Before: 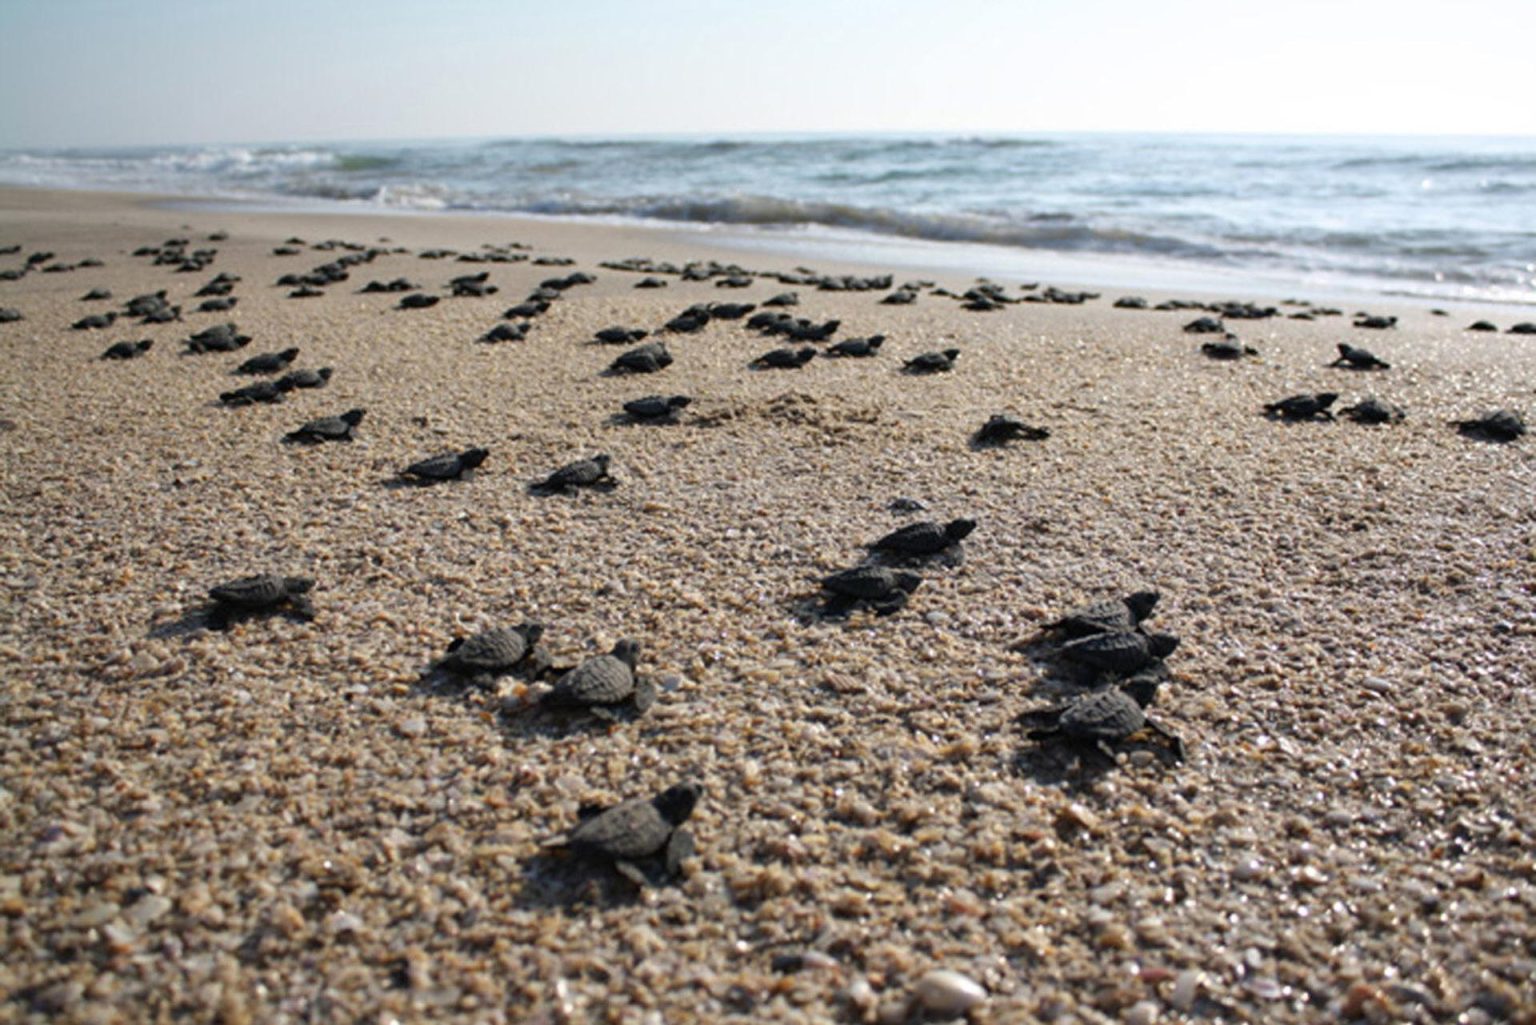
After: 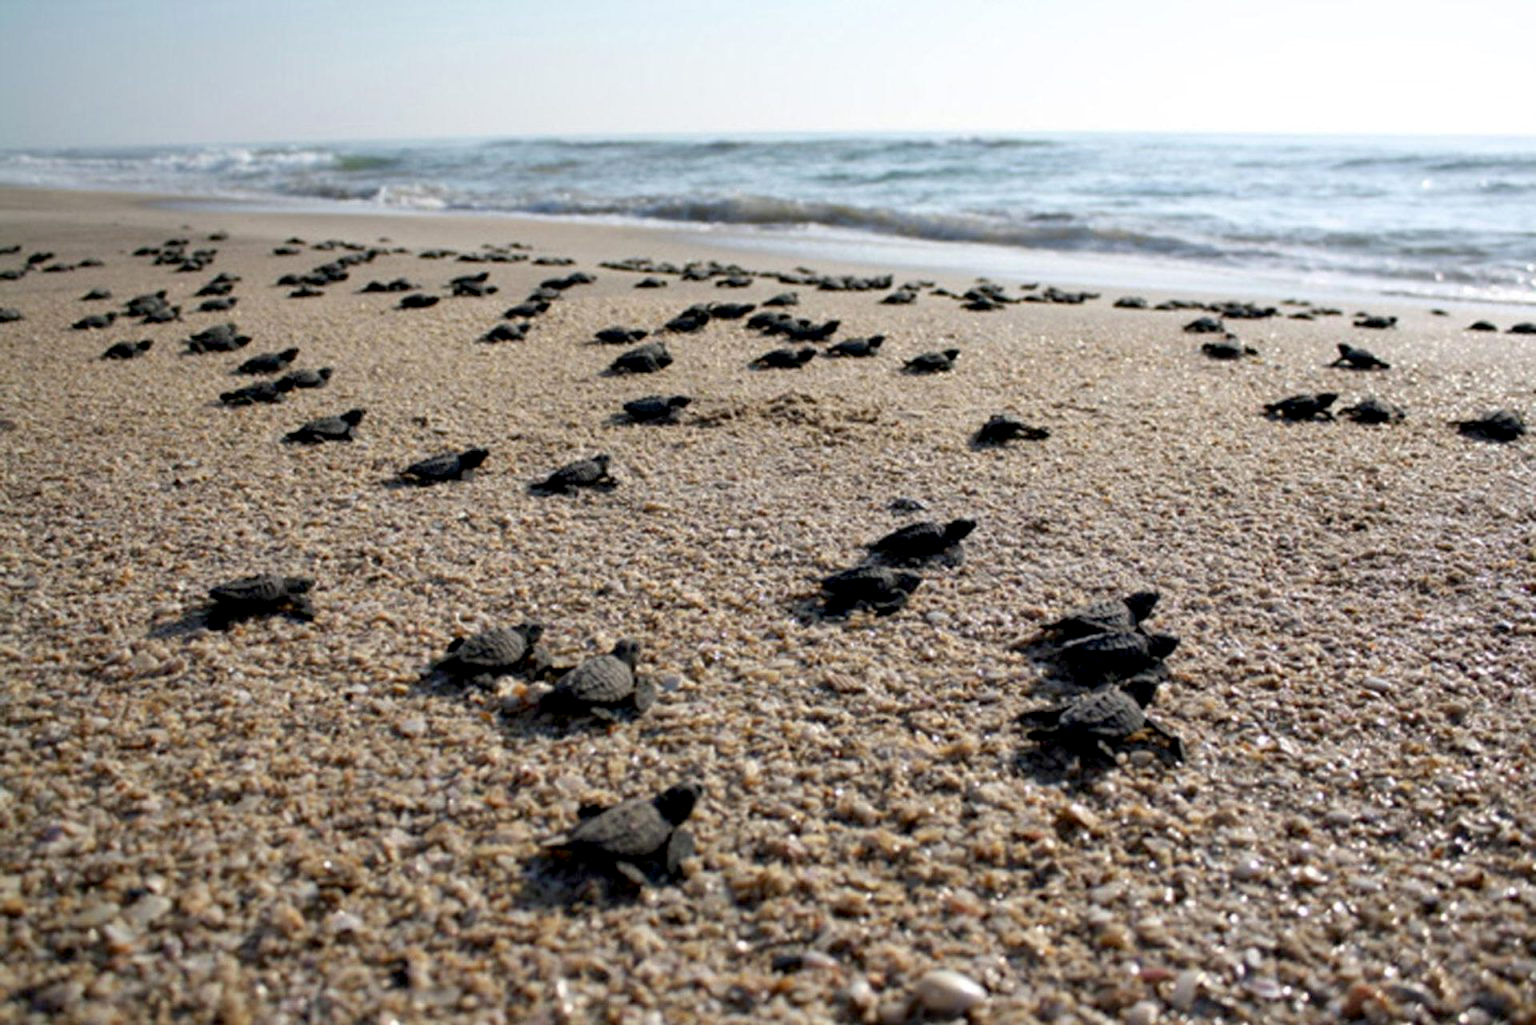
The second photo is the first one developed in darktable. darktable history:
tone equalizer: on, module defaults
exposure: black level correction 0.009, exposure 0.016 EV, compensate highlight preservation false
